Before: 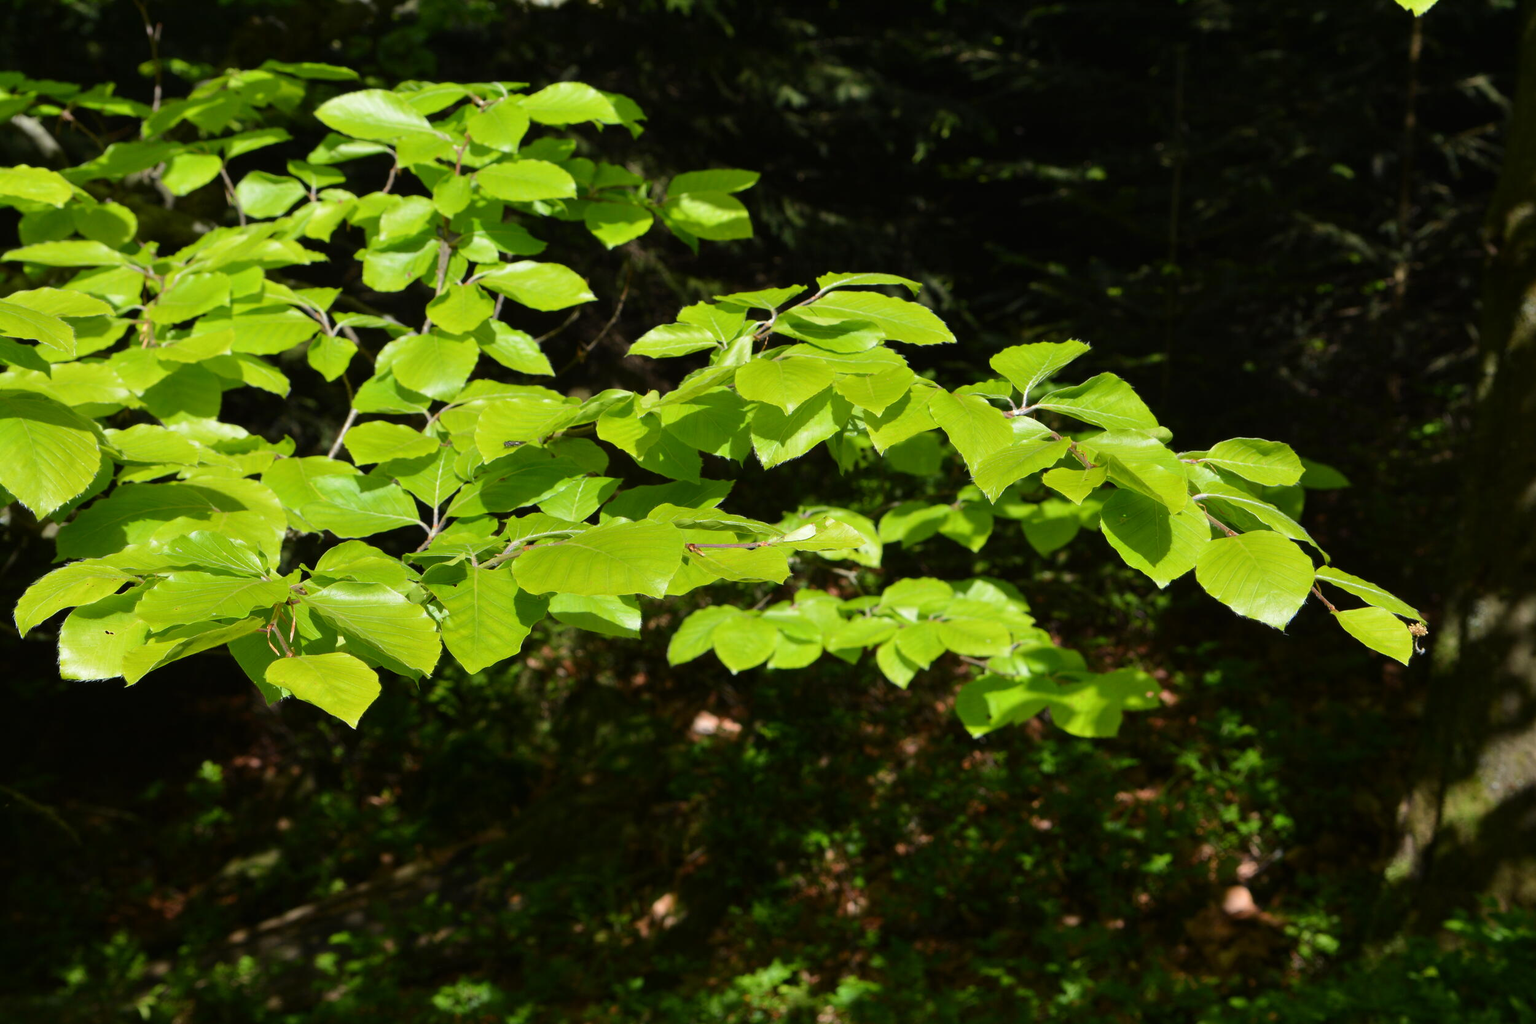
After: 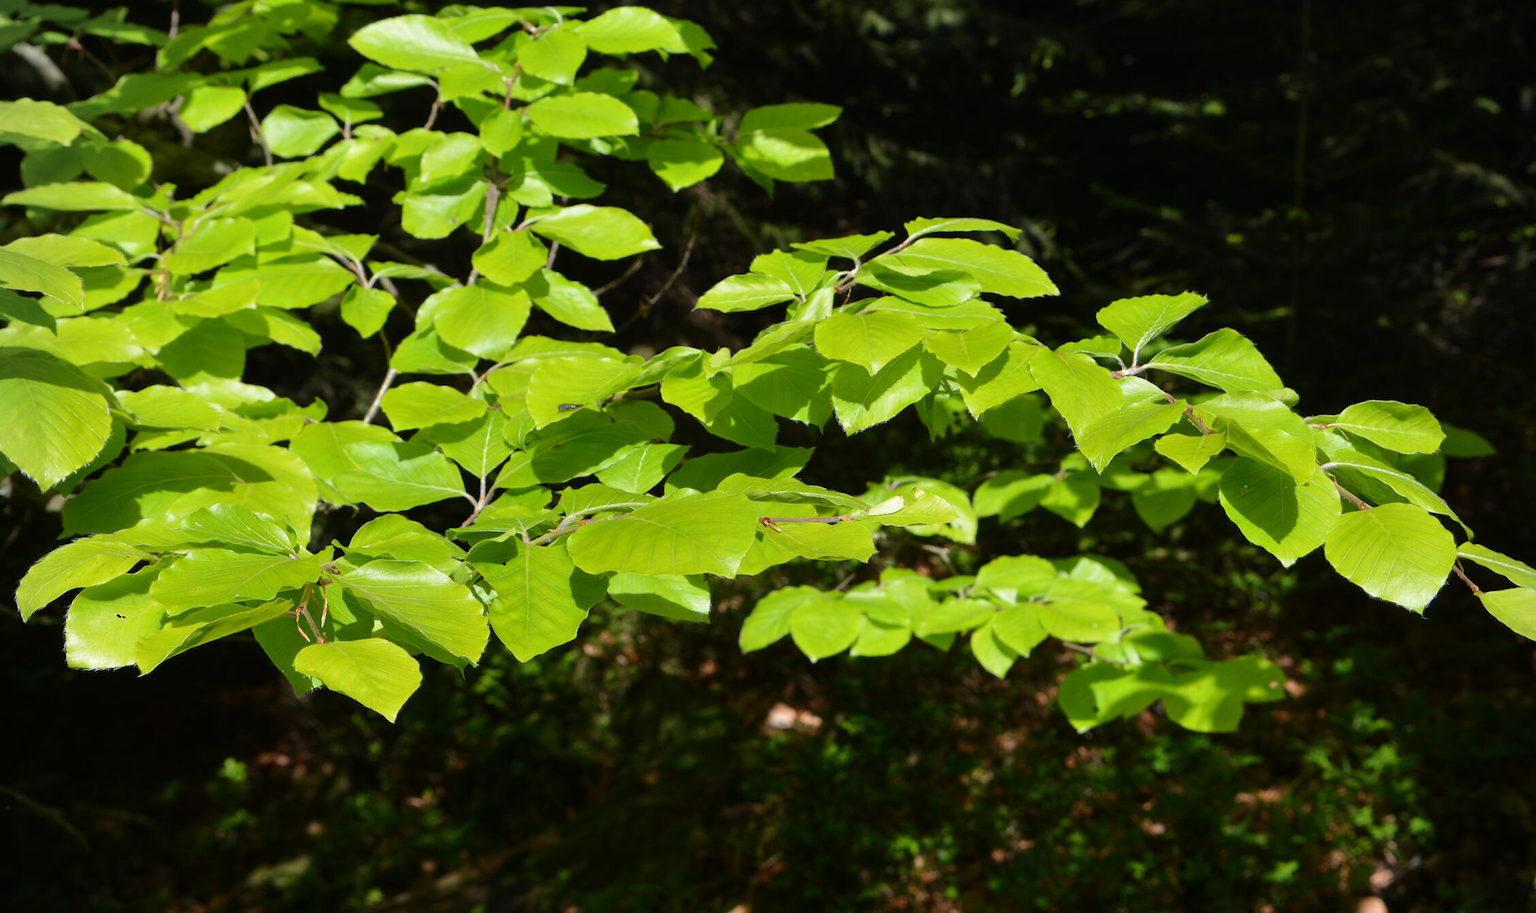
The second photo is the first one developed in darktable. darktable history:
crop: top 7.49%, right 9.717%, bottom 11.943%
vignetting: fall-off start 91.19%
